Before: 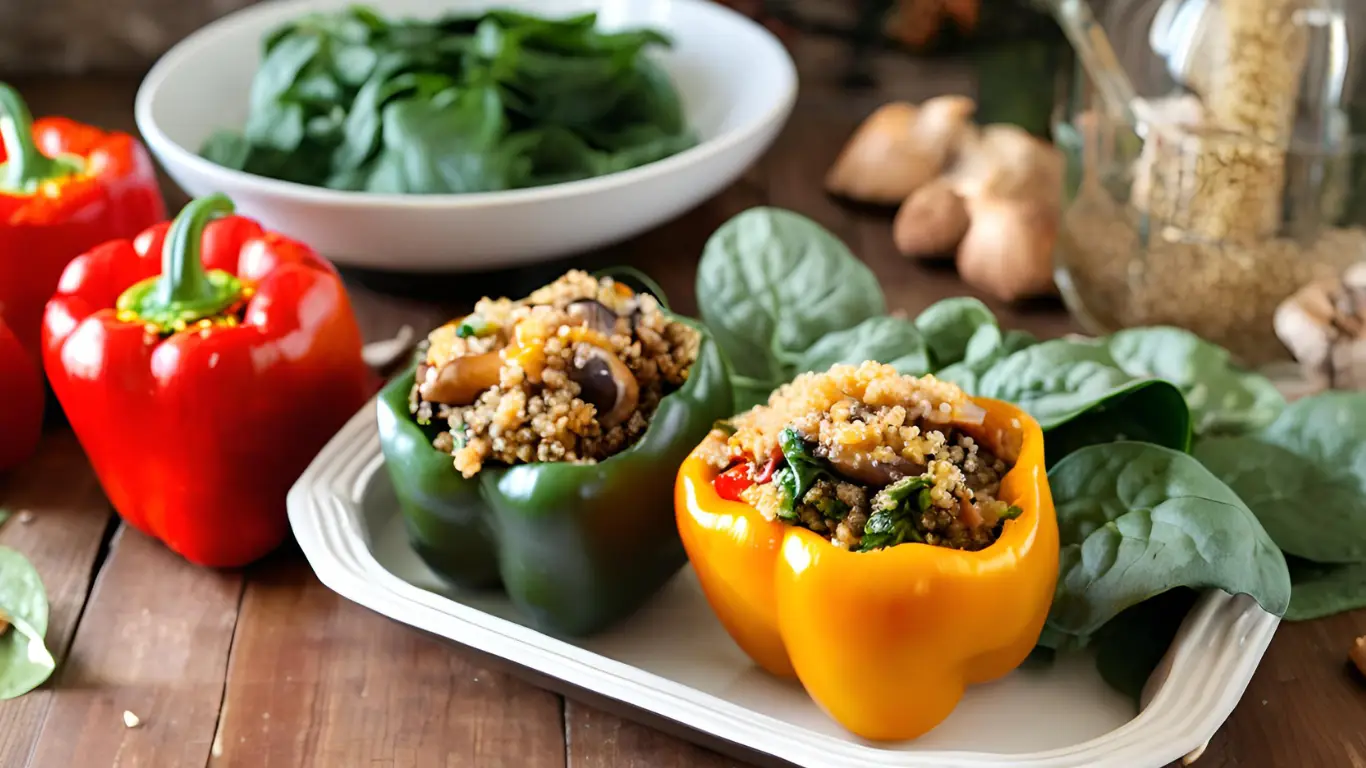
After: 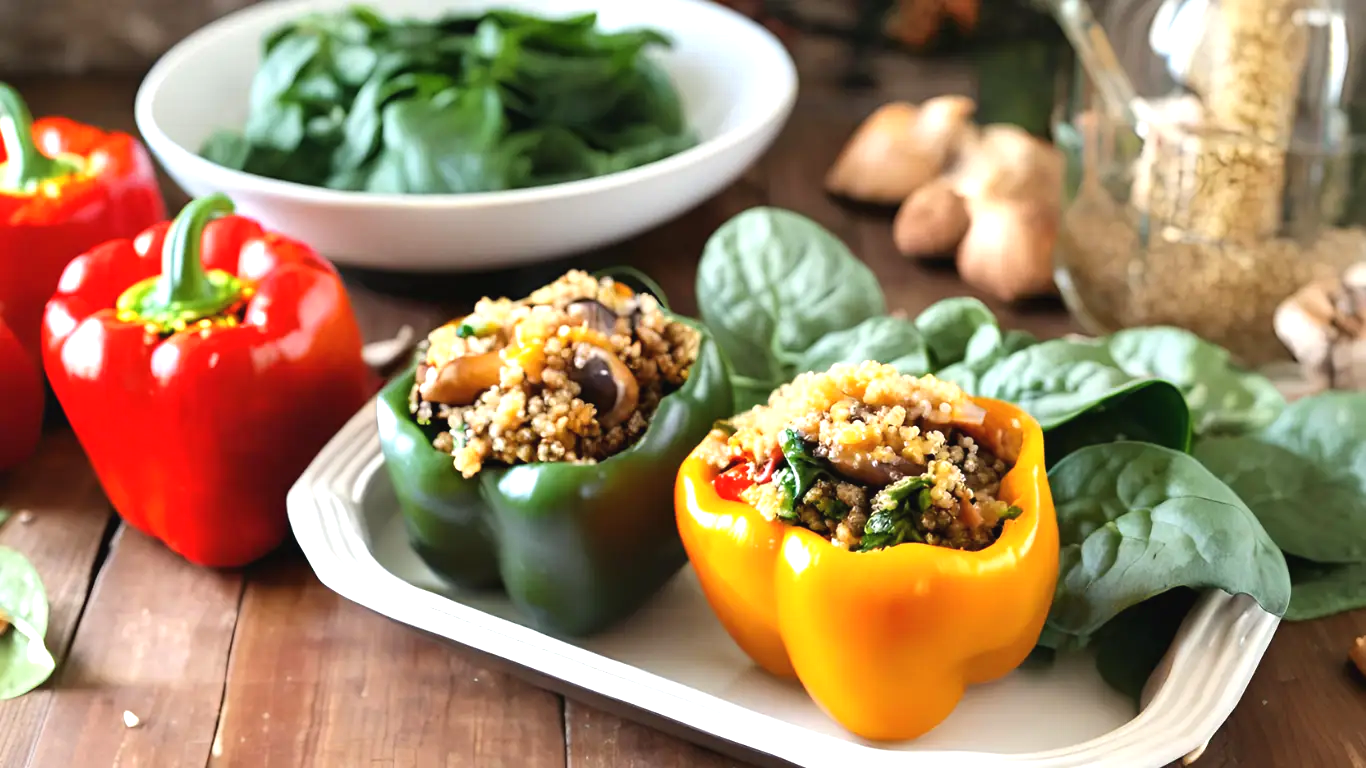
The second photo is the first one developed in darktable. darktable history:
exposure: black level correction -0.002, exposure 0.54 EV, compensate highlight preservation false
color zones: curves: ch0 [(0, 0.5) (0.143, 0.5) (0.286, 0.5) (0.429, 0.5) (0.62, 0.489) (0.714, 0.445) (0.844, 0.496) (1, 0.5)]; ch1 [(0, 0.5) (0.143, 0.5) (0.286, 0.5) (0.429, 0.5) (0.571, 0.5) (0.714, 0.523) (0.857, 0.5) (1, 0.5)]
